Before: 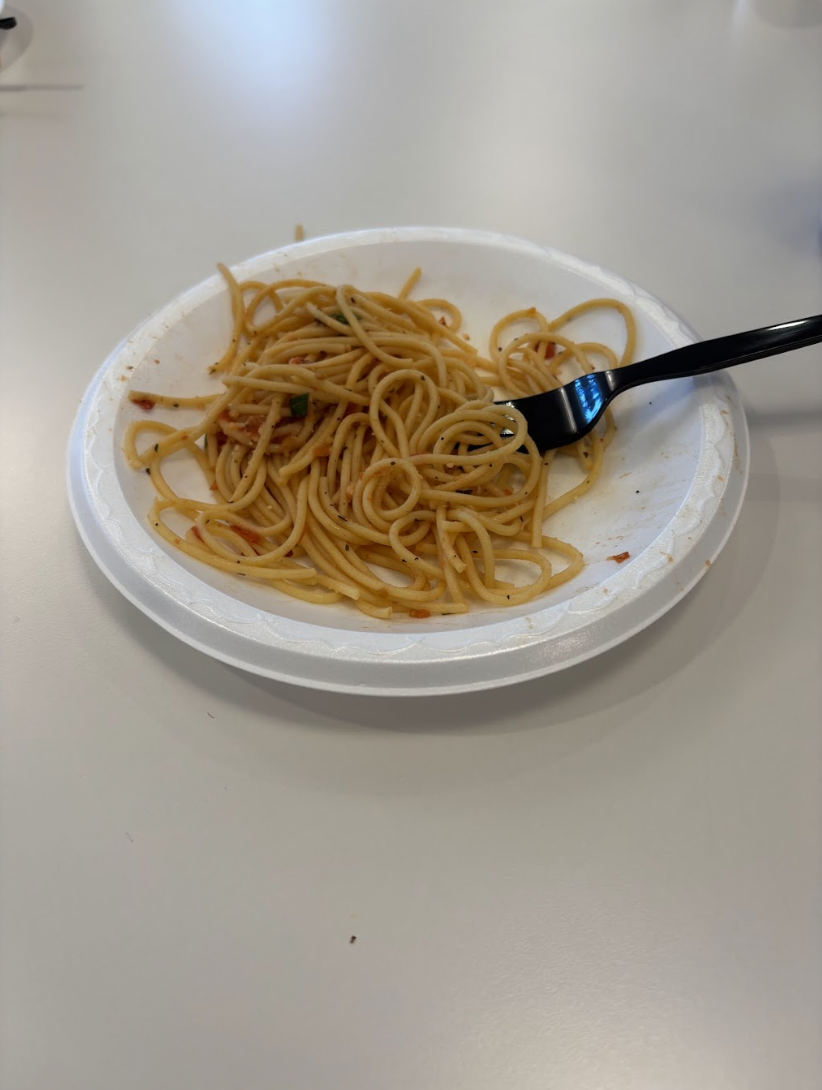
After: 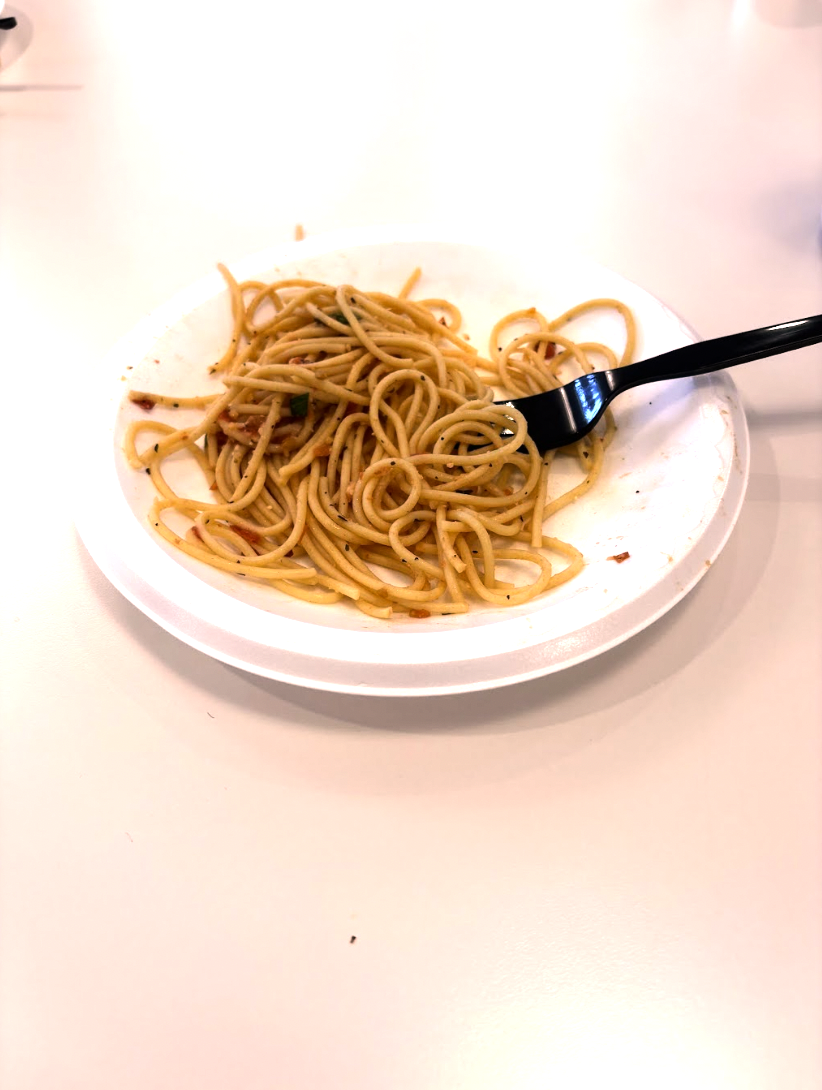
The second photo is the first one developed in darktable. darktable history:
exposure: exposure 0.648 EV, compensate highlight preservation false
contrast brightness saturation: contrast 0.07
tone equalizer: -8 EV -0.75 EV, -7 EV -0.7 EV, -6 EV -0.6 EV, -5 EV -0.4 EV, -3 EV 0.4 EV, -2 EV 0.6 EV, -1 EV 0.7 EV, +0 EV 0.75 EV, edges refinement/feathering 500, mask exposure compensation -1.57 EV, preserve details no
color correction: highlights a* 12.23, highlights b* 5.41
